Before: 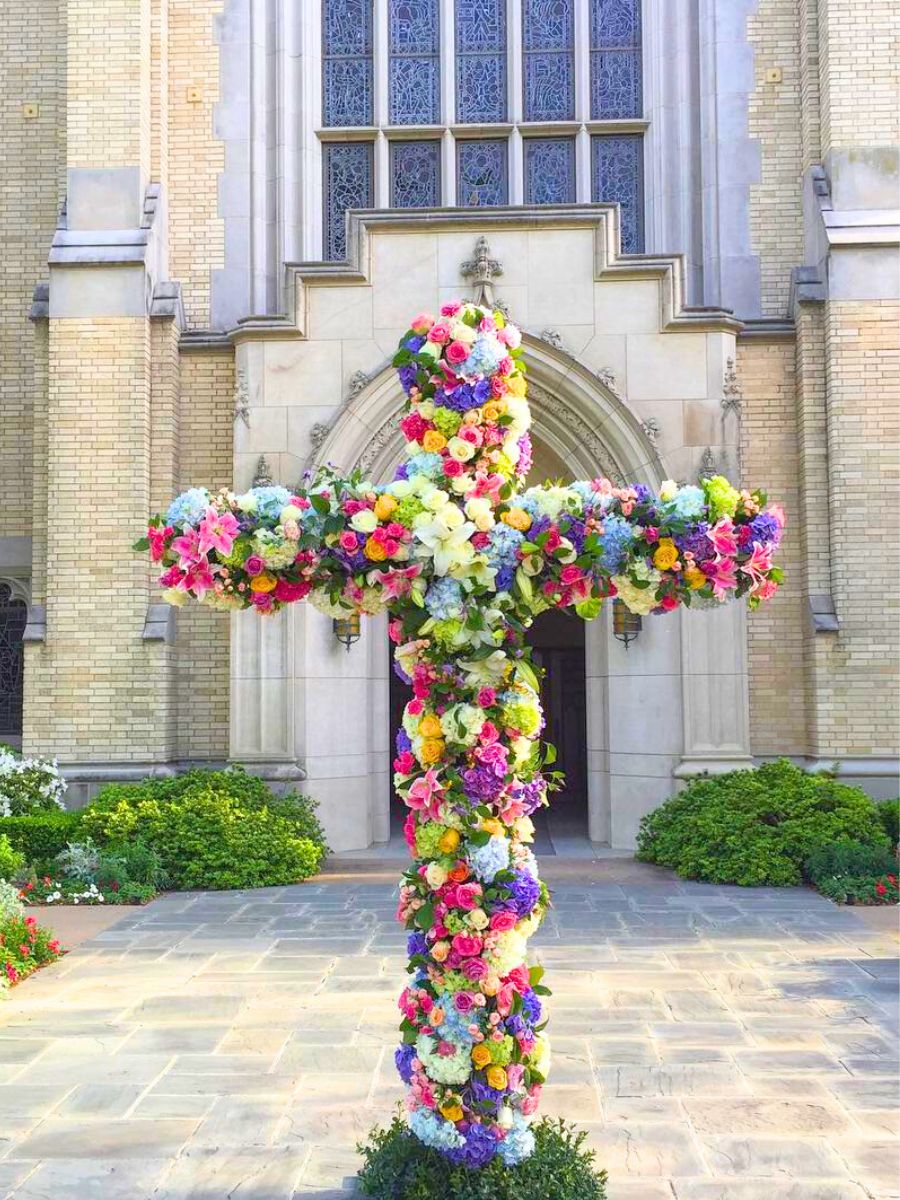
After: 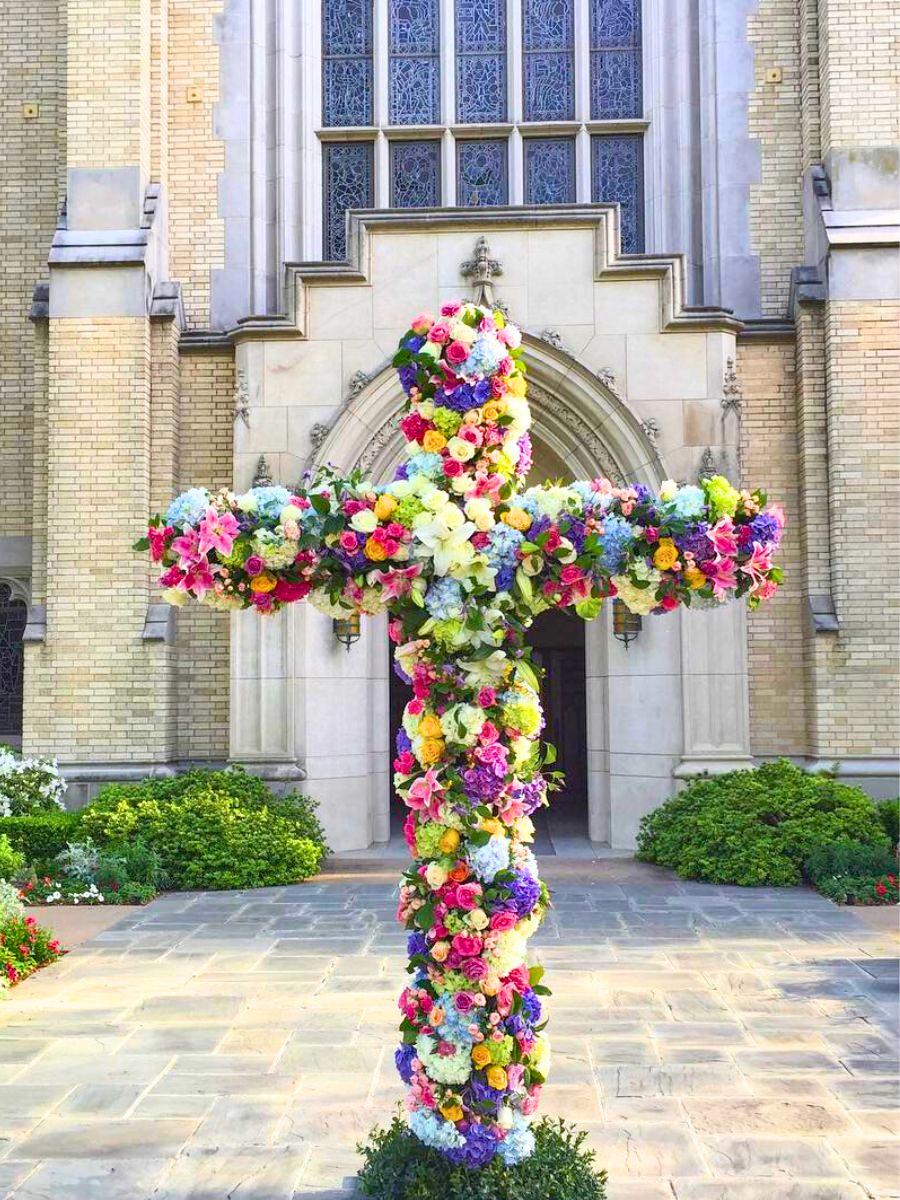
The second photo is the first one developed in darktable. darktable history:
contrast brightness saturation: contrast 0.15, brightness 0.05
shadows and highlights: low approximation 0.01, soften with gaussian
